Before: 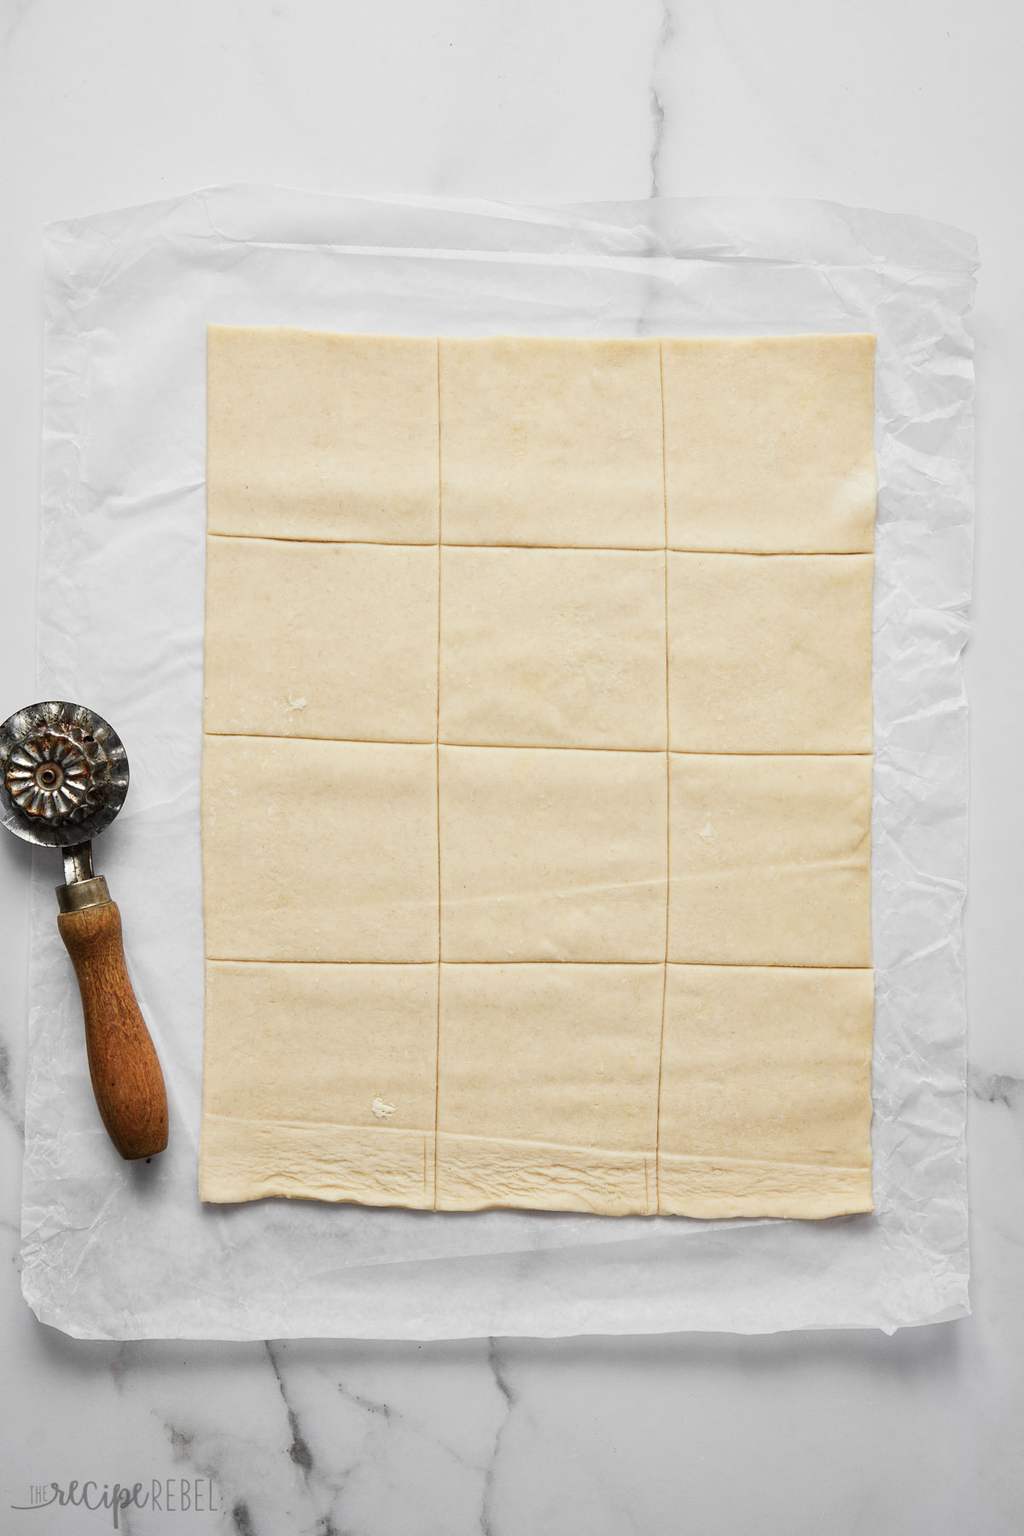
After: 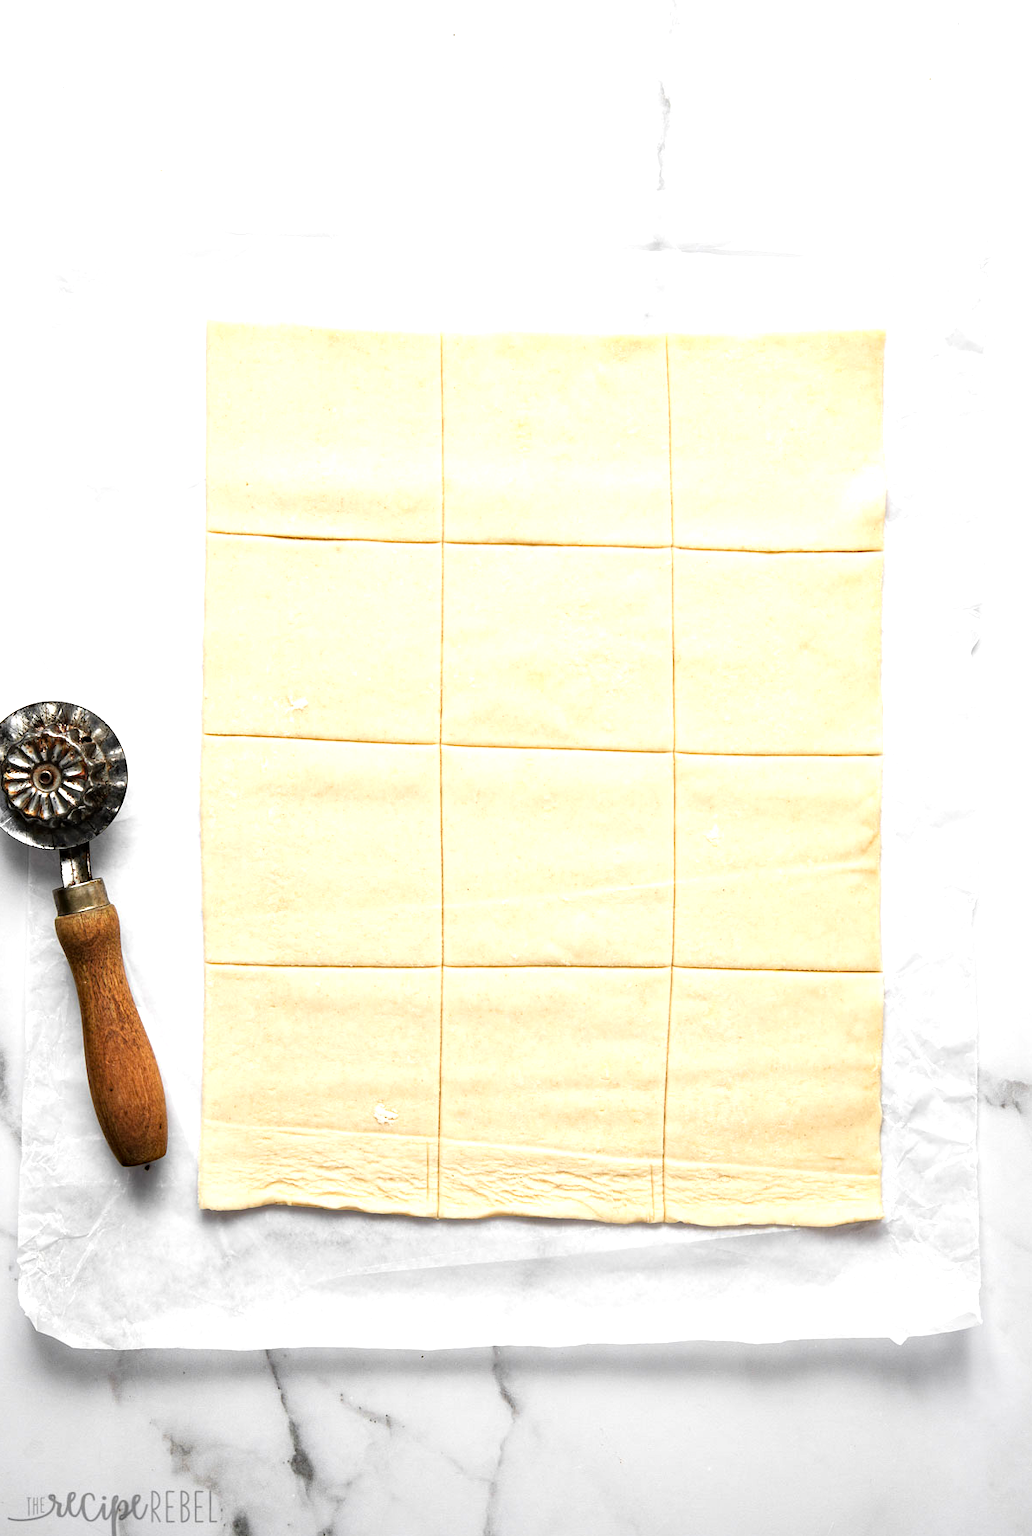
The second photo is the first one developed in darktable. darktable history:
haze removal: compatibility mode true, adaptive false
crop: left 0.415%, top 0.678%, right 0.155%, bottom 0.756%
tone equalizer: -8 EV -0.749 EV, -7 EV -0.703 EV, -6 EV -0.575 EV, -5 EV -0.382 EV, -3 EV 0.401 EV, -2 EV 0.6 EV, -1 EV 0.676 EV, +0 EV 0.779 EV
